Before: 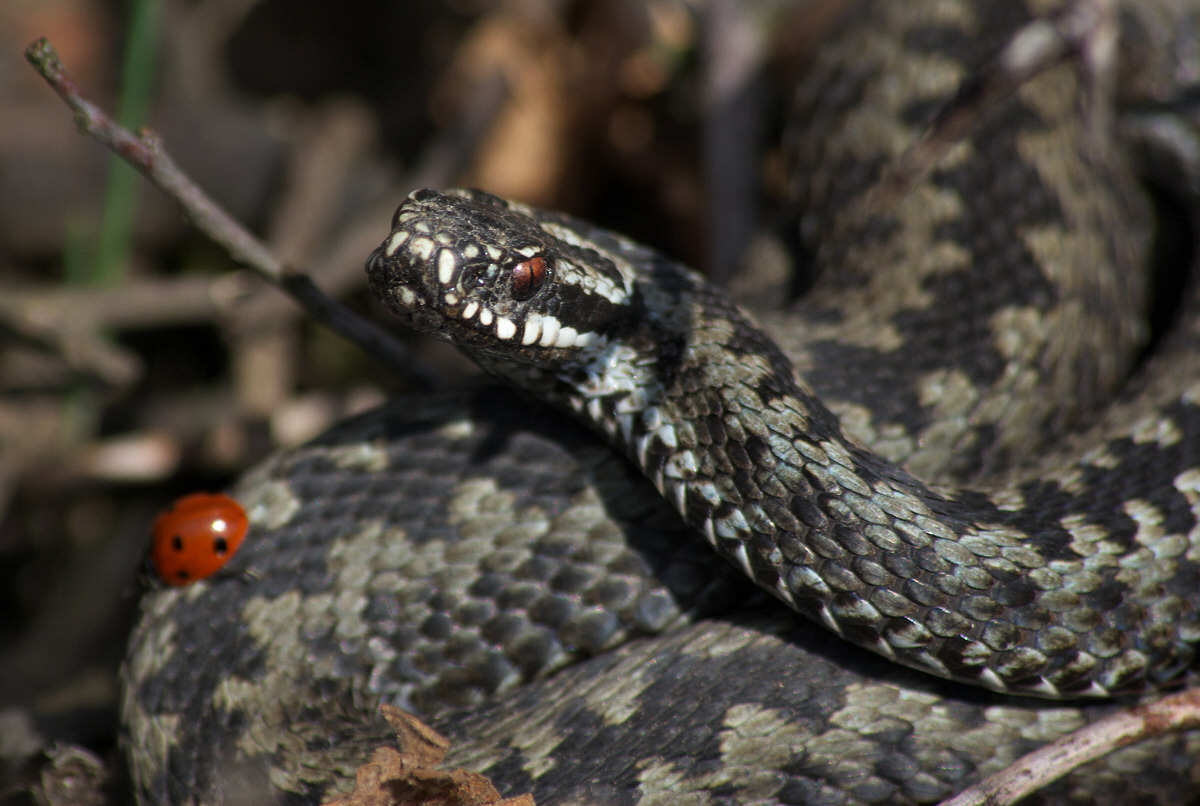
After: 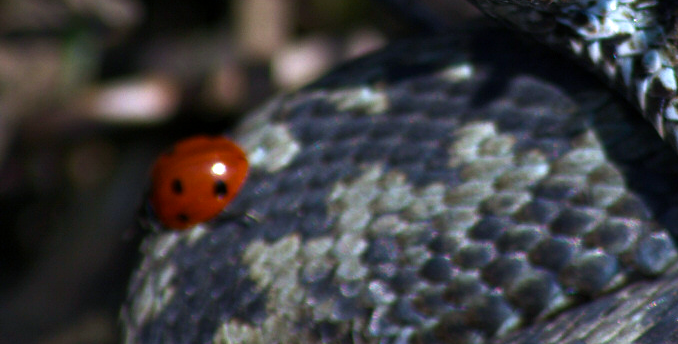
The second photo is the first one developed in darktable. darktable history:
color balance rgb: perceptual saturation grading › global saturation 20%, perceptual saturation grading › highlights -25.753%, perceptual saturation grading › shadows 26.145%, perceptual brilliance grading › global brilliance 15.032%, perceptual brilliance grading › shadows -35.214%, global vibrance 24.834%
velvia: strength 14.93%
color calibration: illuminant custom, x 0.371, y 0.382, temperature 4282.21 K
crop: top 44.344%, right 43.426%, bottom 12.897%
levels: mode automatic, white 99.96%, levels [0.129, 0.519, 0.867]
